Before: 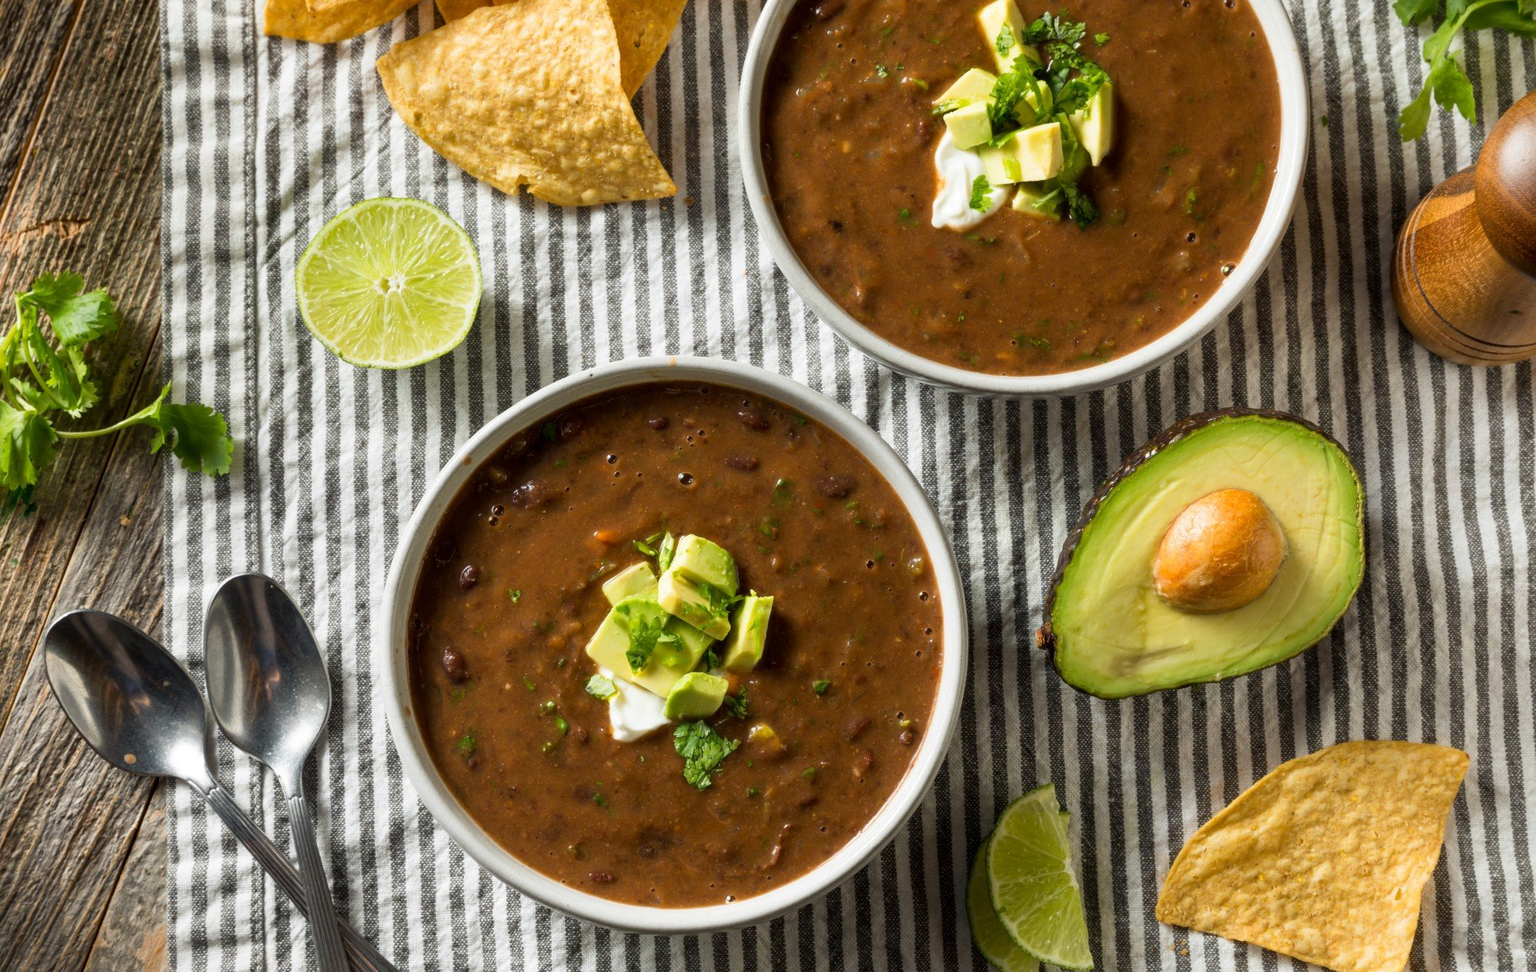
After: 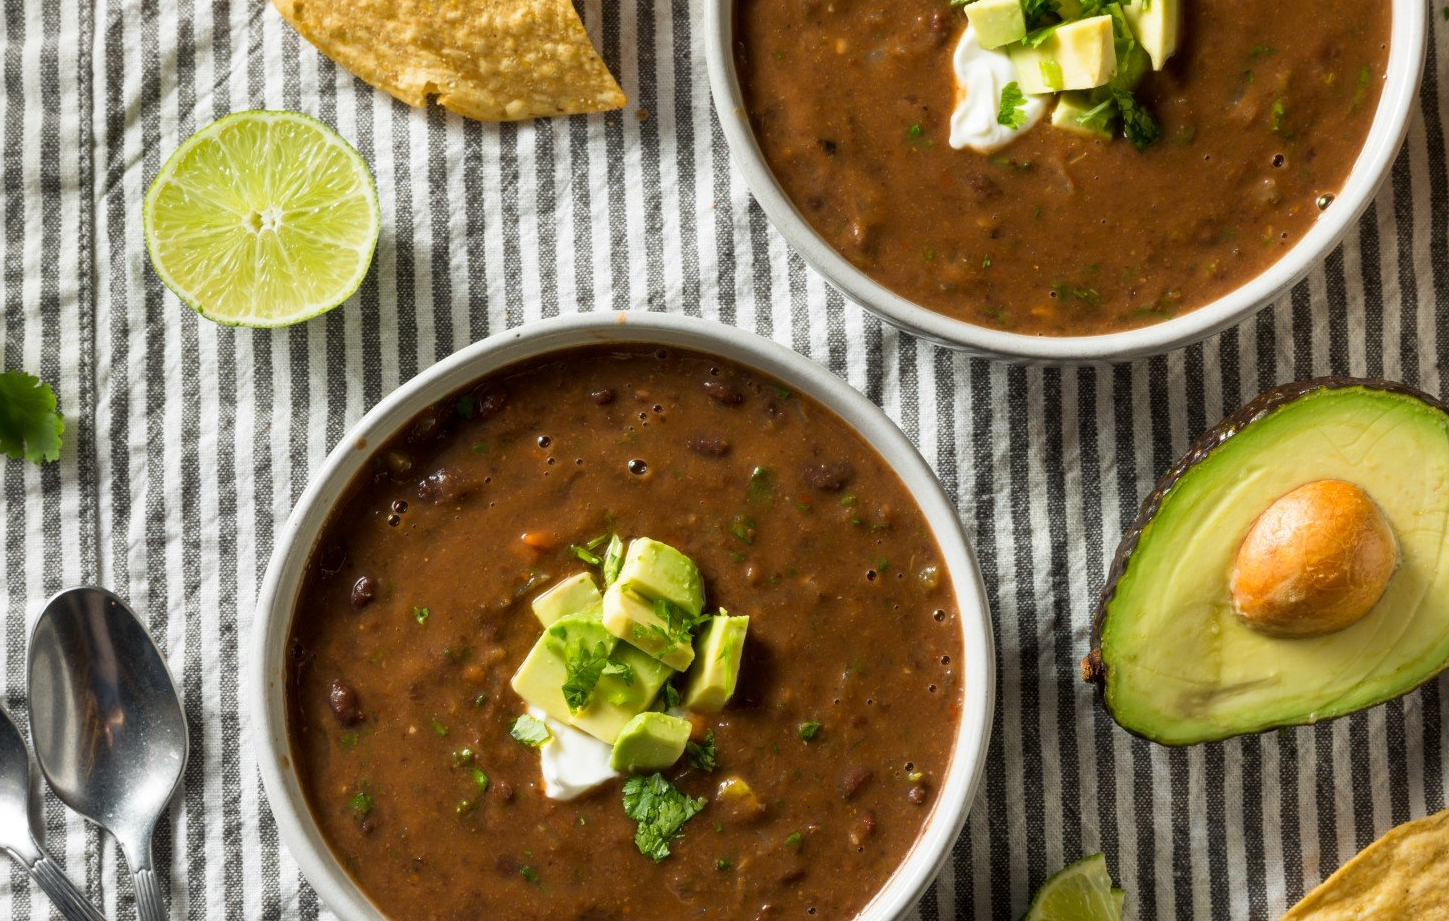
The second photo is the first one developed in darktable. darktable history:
crop and rotate: left 11.92%, top 11.429%, right 13.572%, bottom 13.747%
